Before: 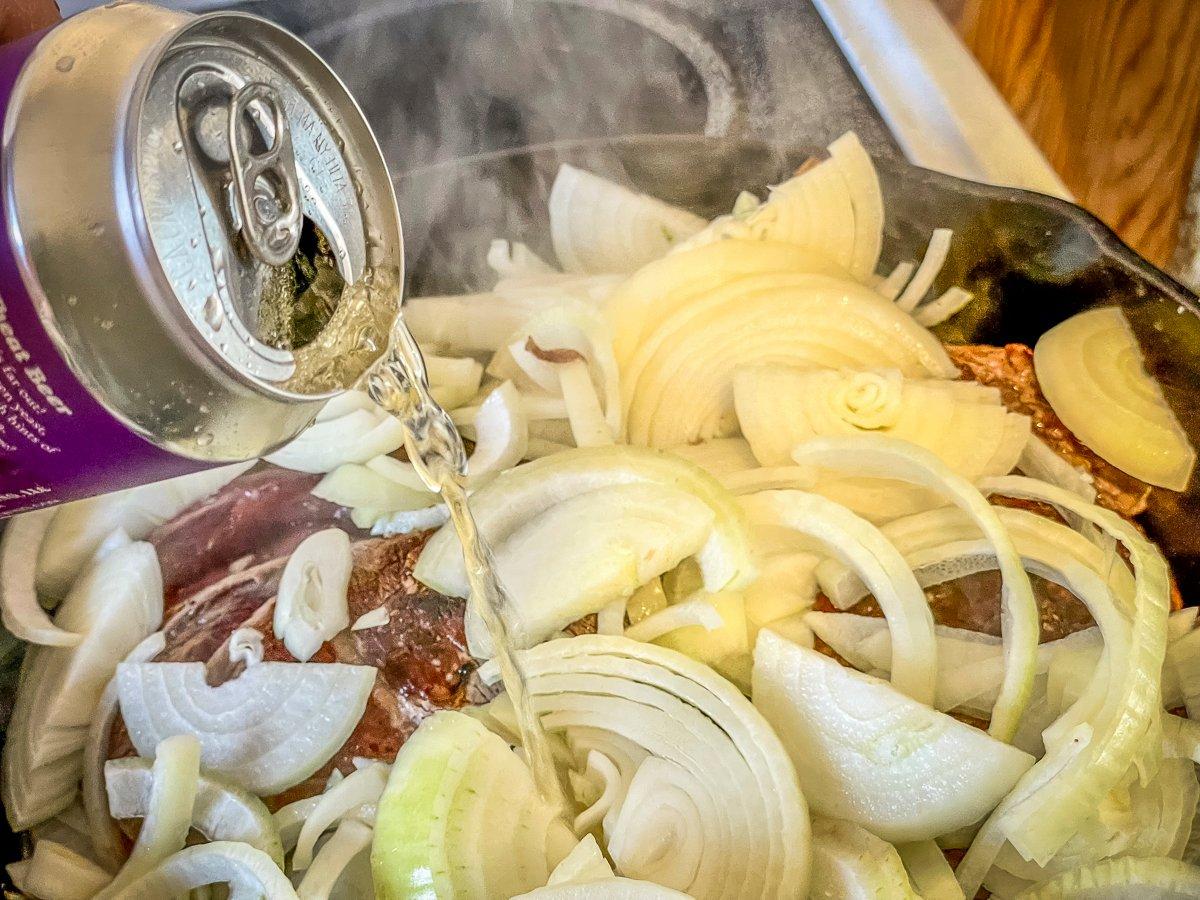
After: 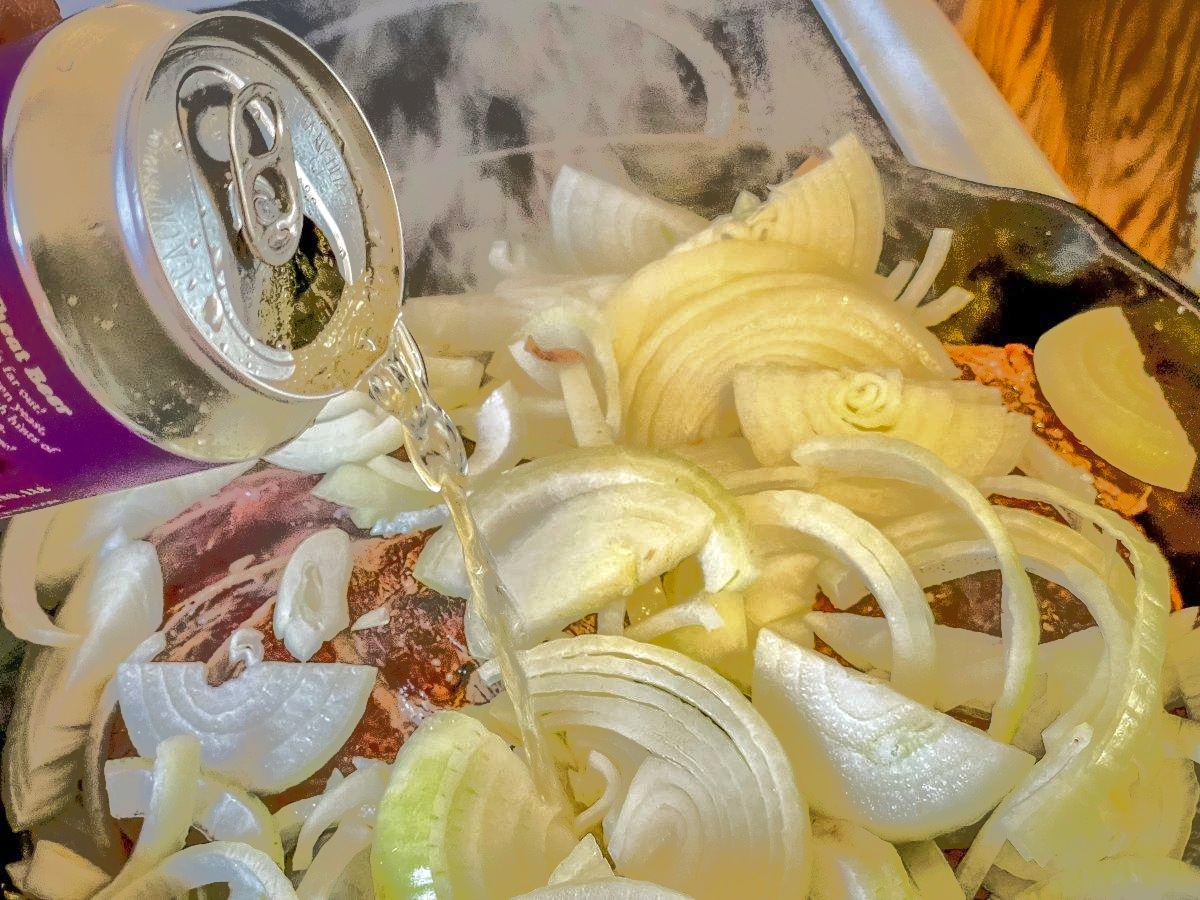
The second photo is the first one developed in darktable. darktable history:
shadows and highlights: on, module defaults
tone equalizer: -7 EV -0.607 EV, -6 EV 0.972 EV, -5 EV -0.457 EV, -4 EV 0.42 EV, -3 EV 0.442 EV, -2 EV 0.16 EV, -1 EV -0.145 EV, +0 EV -0.377 EV, edges refinement/feathering 500, mask exposure compensation -1.57 EV, preserve details no
